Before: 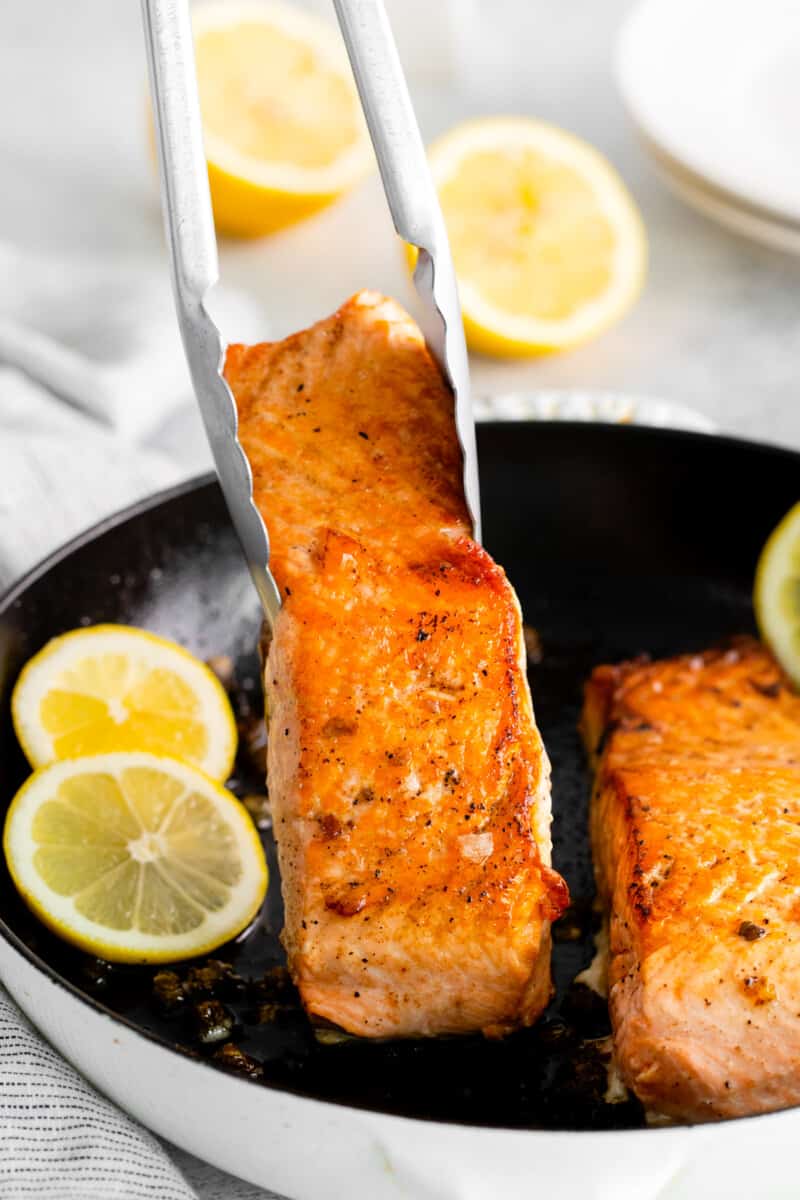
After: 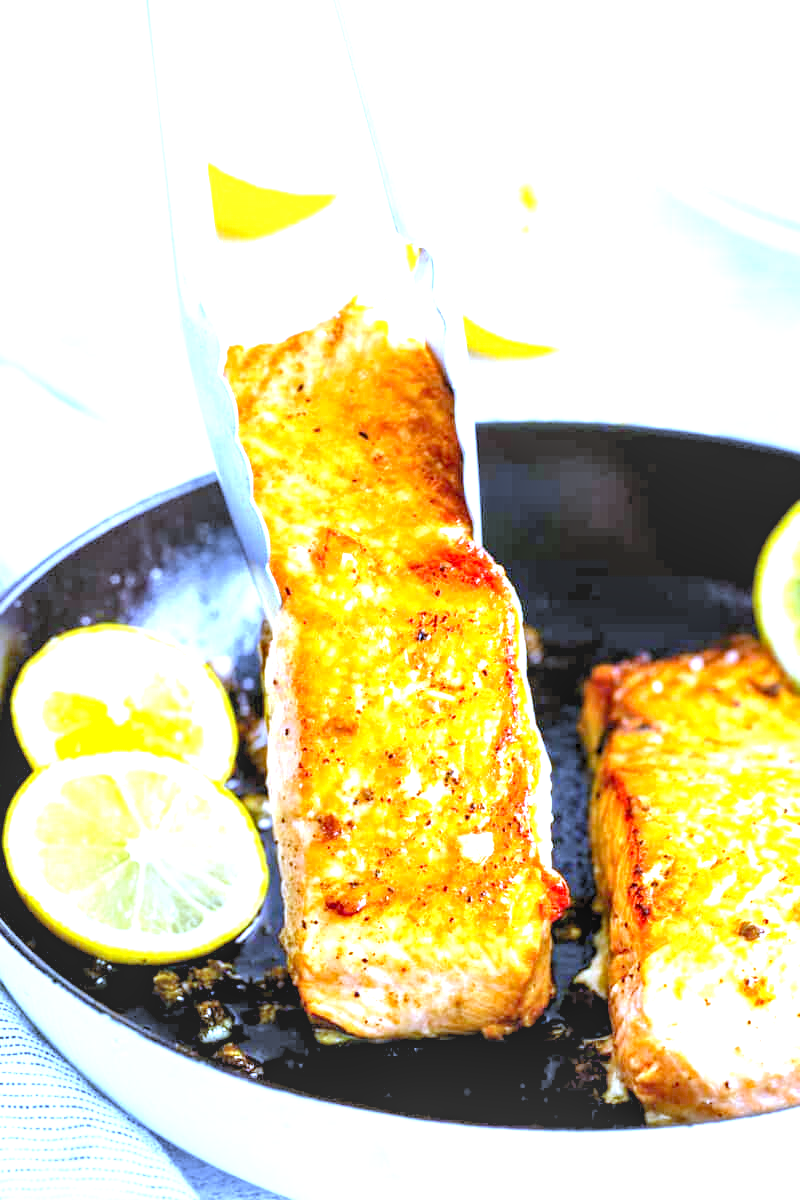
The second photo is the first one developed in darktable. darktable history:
local contrast: on, module defaults
exposure: black level correction 0, exposure 1.675 EV, compensate exposure bias true, compensate highlight preservation false
levels: black 3.83%, white 90.64%, levels [0.044, 0.416, 0.908]
white balance: red 0.766, blue 1.537
